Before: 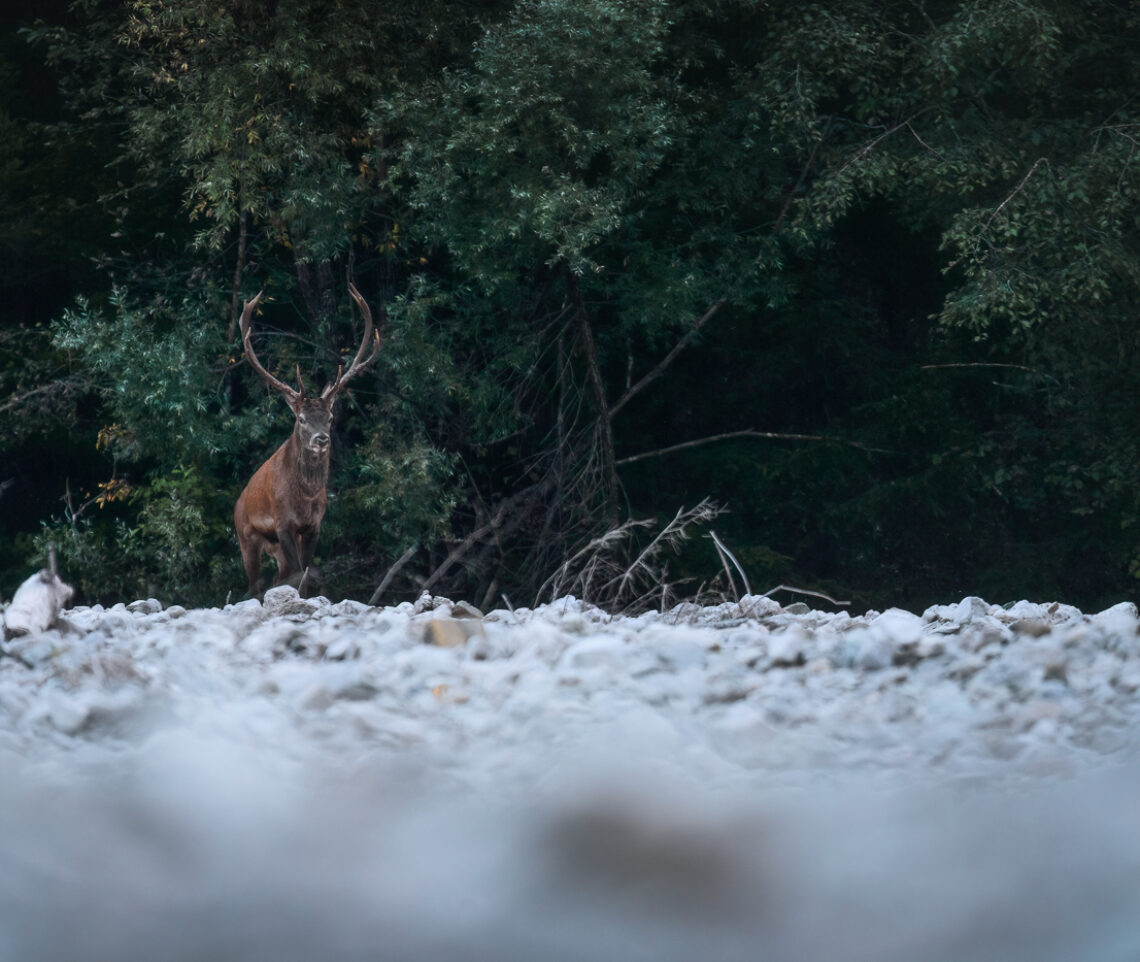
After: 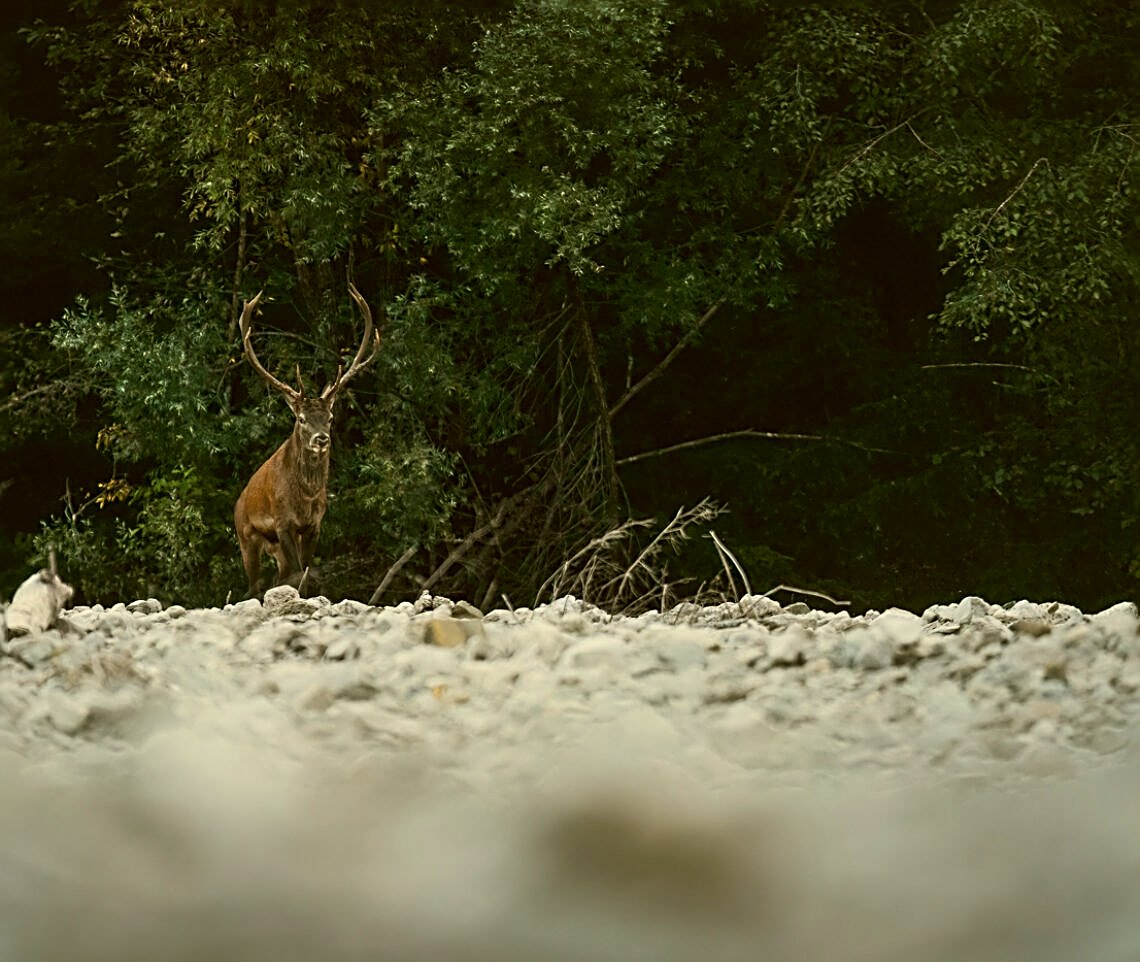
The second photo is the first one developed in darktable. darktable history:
sharpen: radius 3.009, amount 0.755
color correction: highlights a* 0.101, highlights b* 29.57, shadows a* -0.274, shadows b* 21.36
